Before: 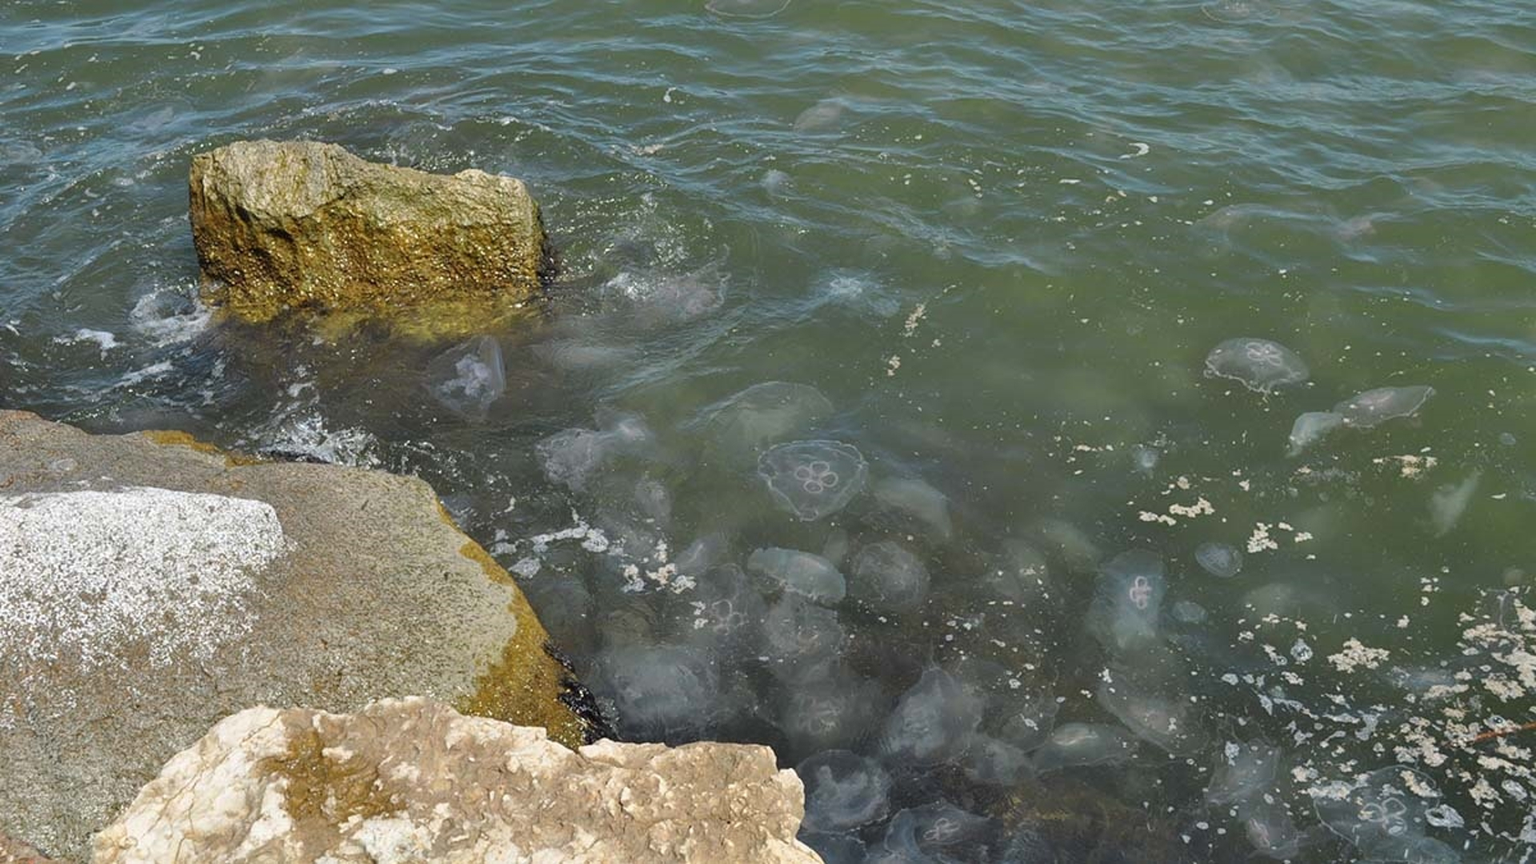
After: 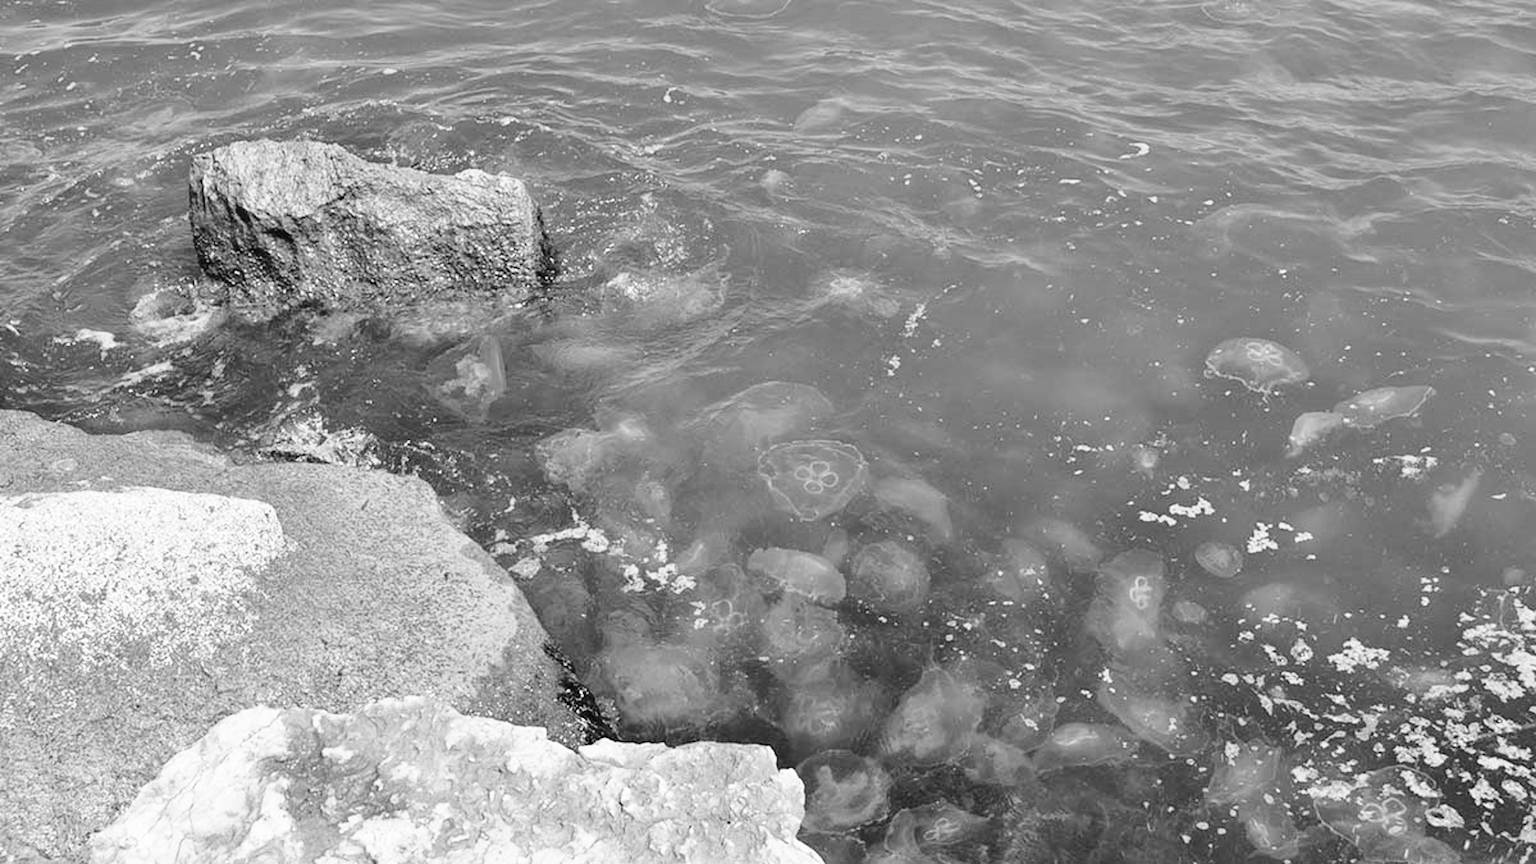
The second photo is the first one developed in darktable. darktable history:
monochrome: size 3.1
base curve: curves: ch0 [(0, 0) (0.028, 0.03) (0.121, 0.232) (0.46, 0.748) (0.859, 0.968) (1, 1)], preserve colors none
